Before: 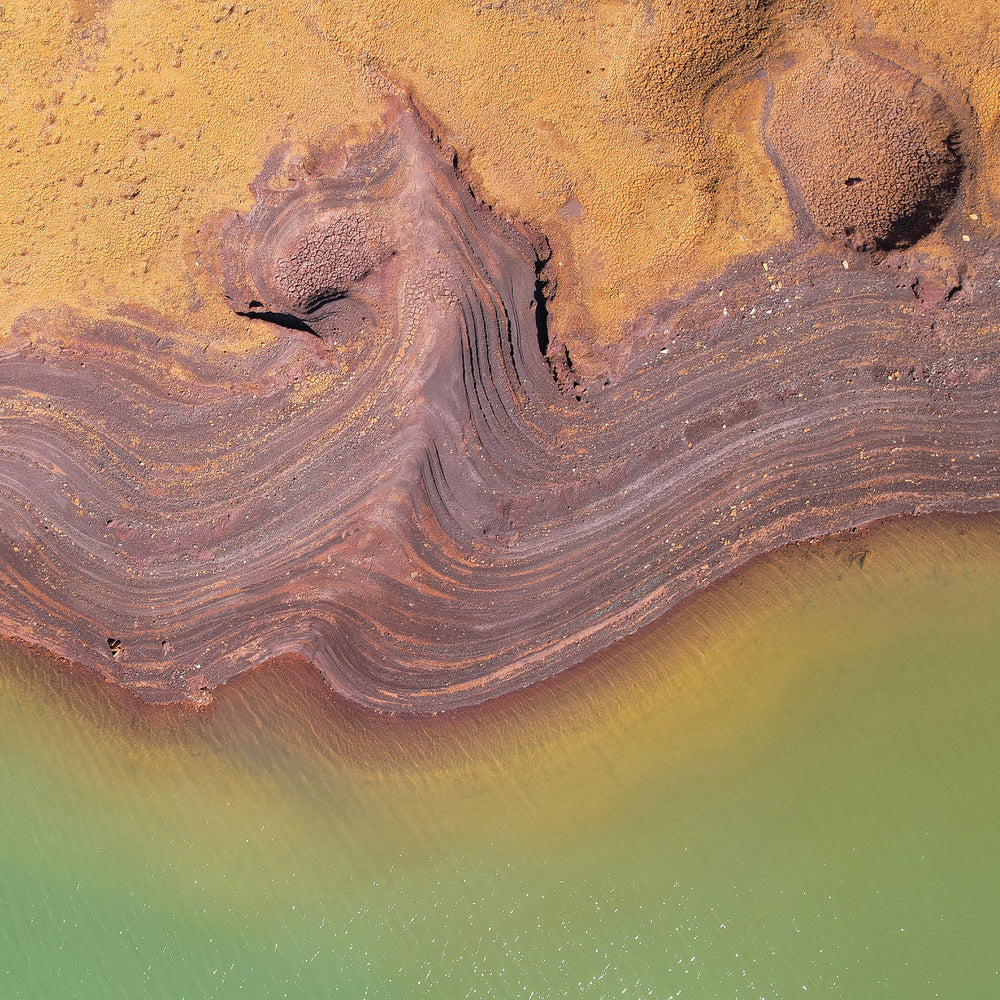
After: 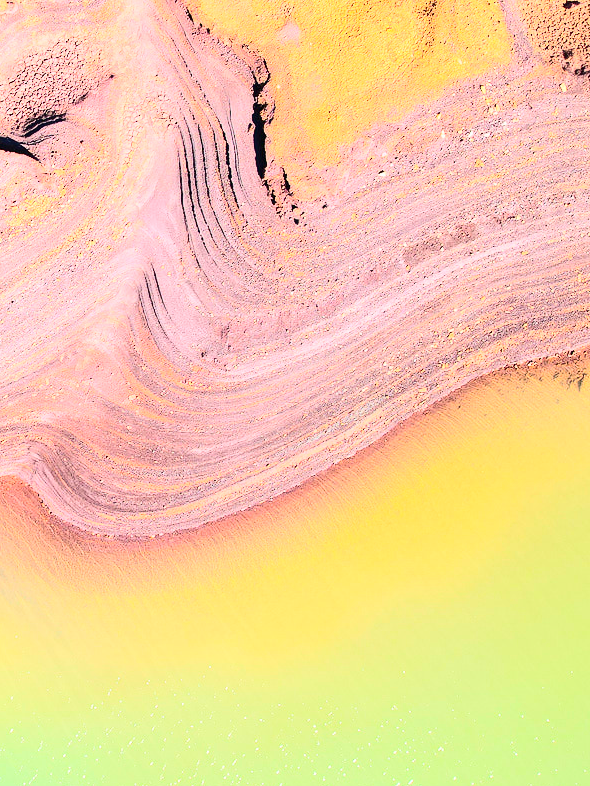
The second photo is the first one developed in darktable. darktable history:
crop and rotate: left 28.256%, top 17.734%, right 12.656%, bottom 3.573%
contrast brightness saturation: contrast 0.4, brightness 0.1, saturation 0.21
color correction: saturation 1.11
base curve: curves: ch0 [(0, 0) (0.025, 0.046) (0.112, 0.277) (0.467, 0.74) (0.814, 0.929) (1, 0.942)]
